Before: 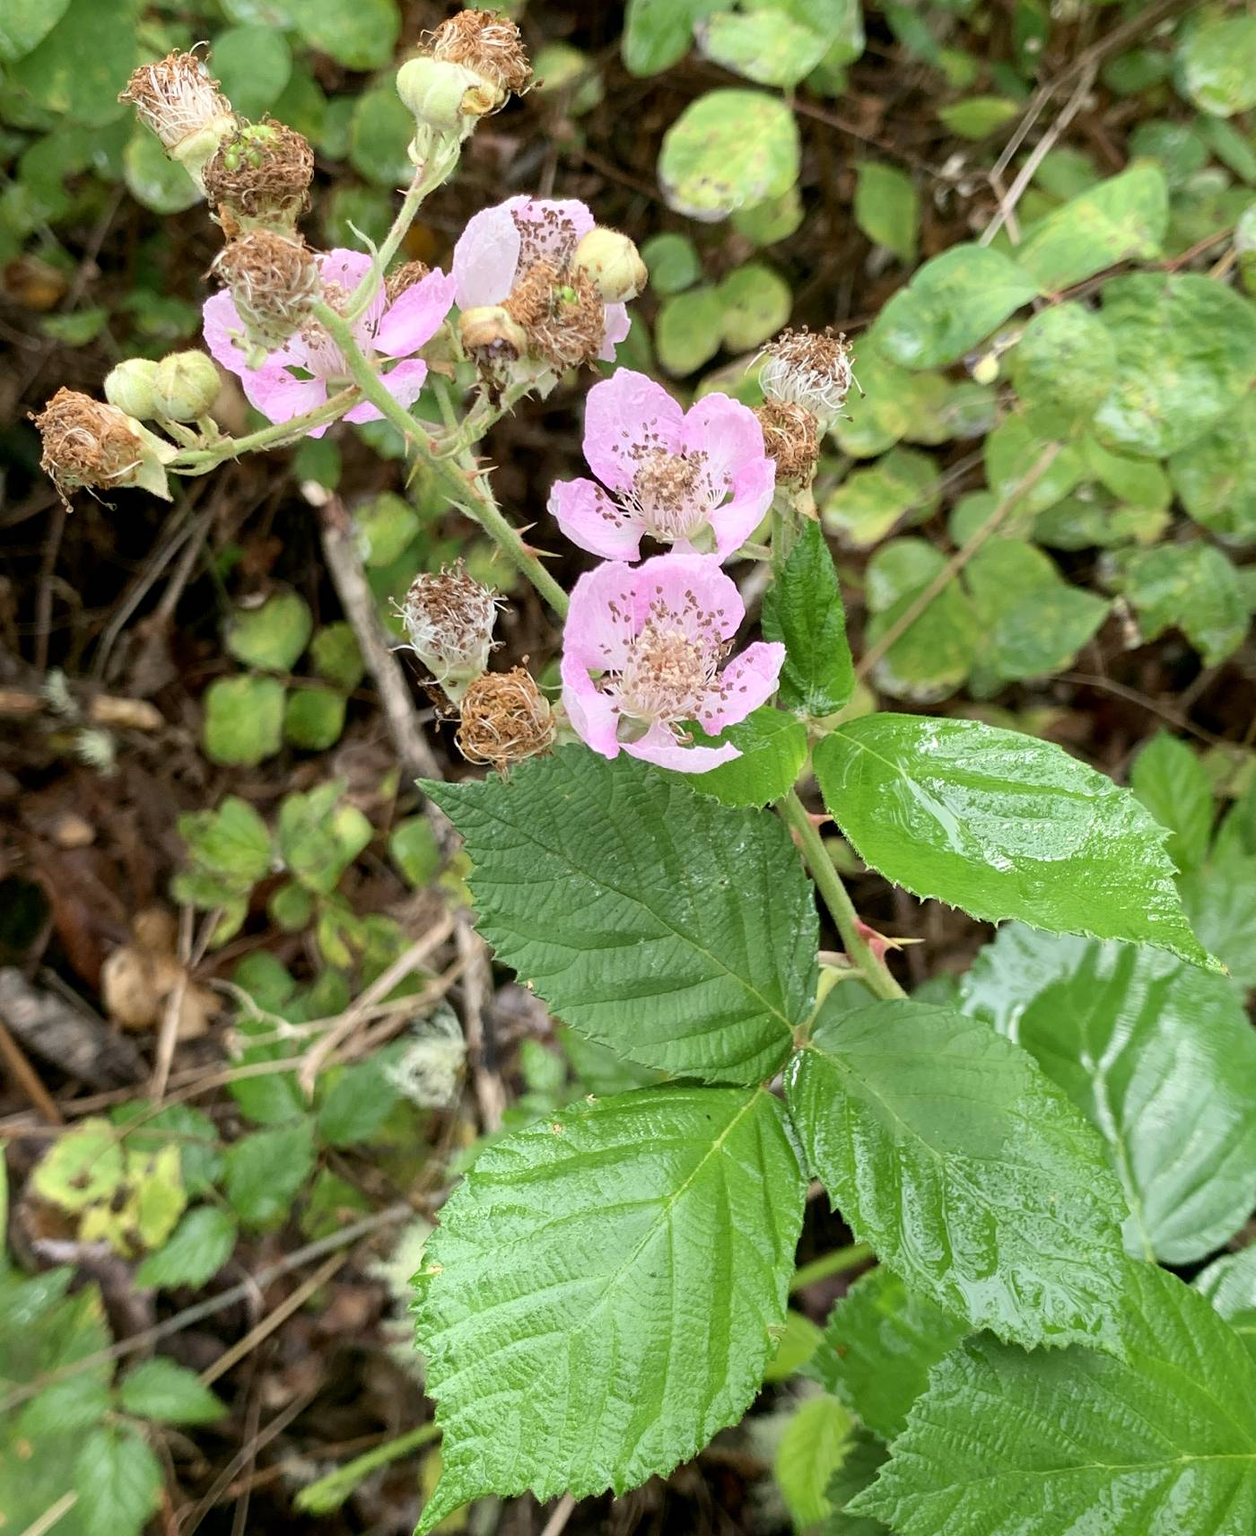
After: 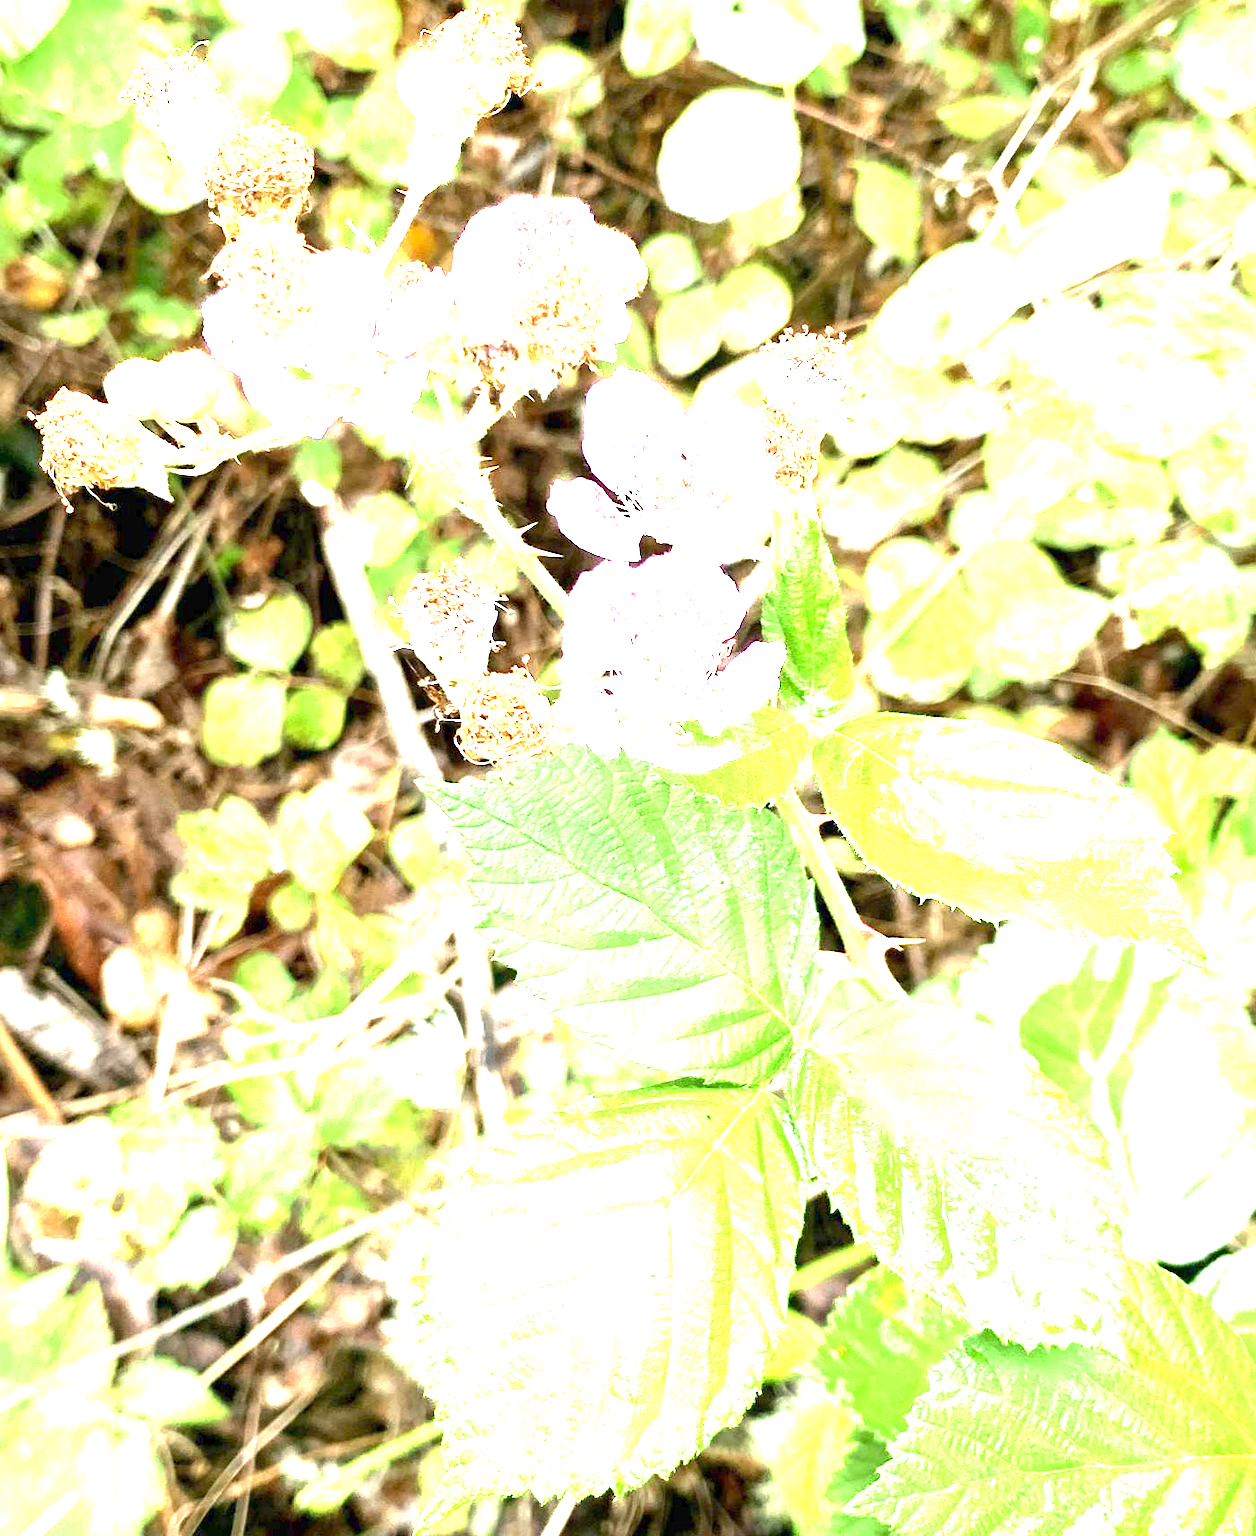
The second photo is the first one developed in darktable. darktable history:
exposure: exposure 3.041 EV, compensate highlight preservation false
tone equalizer: on, module defaults
